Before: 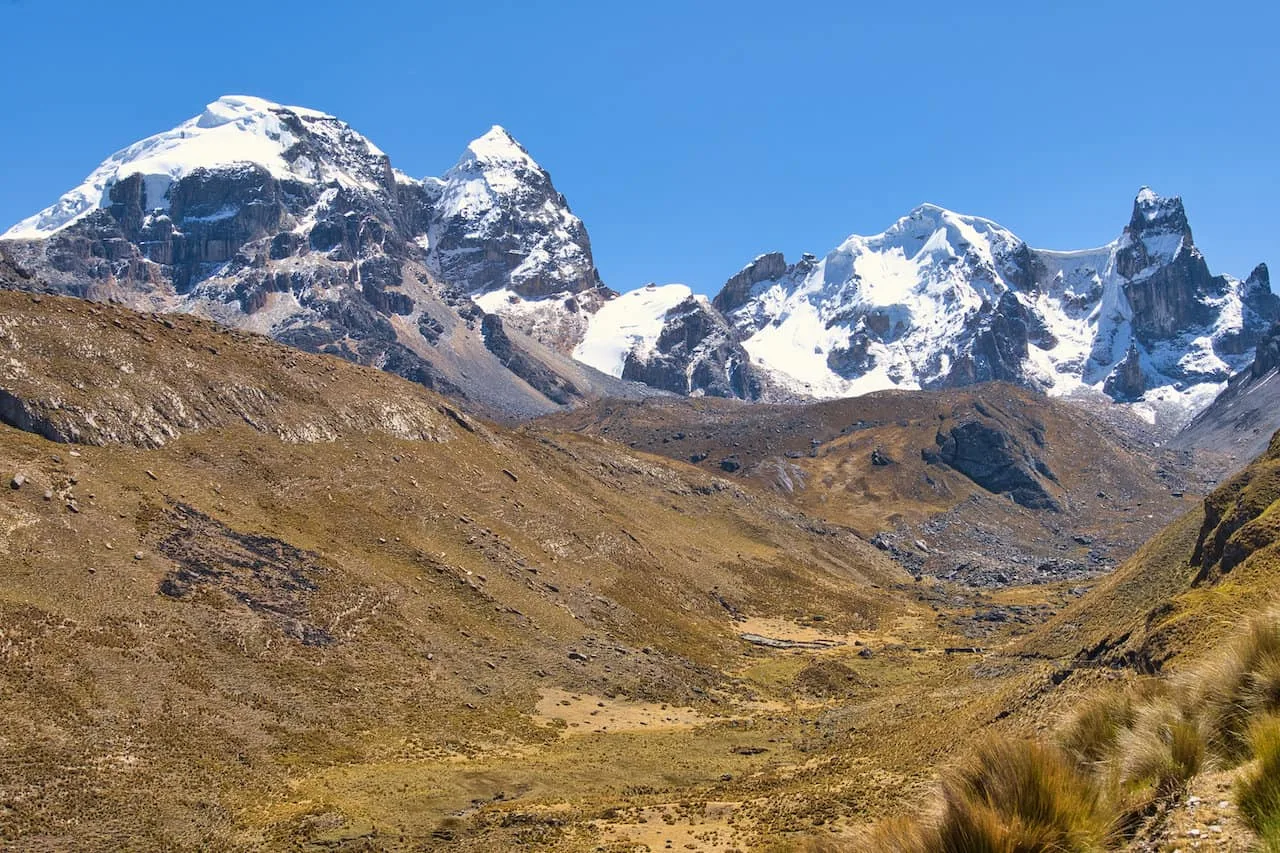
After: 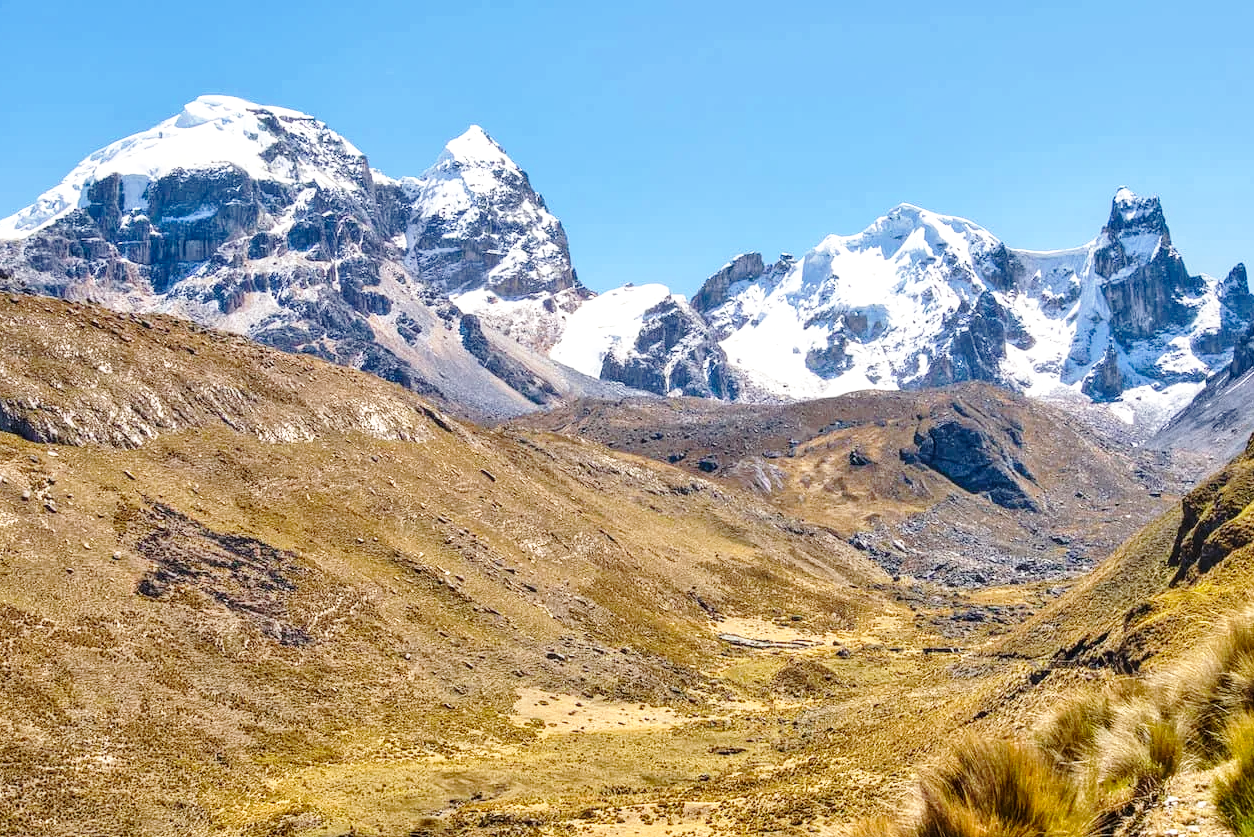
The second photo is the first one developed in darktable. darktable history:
crop: left 1.734%, right 0.279%, bottom 1.776%
local contrast: on, module defaults
base curve: curves: ch0 [(0, 0) (0.028, 0.03) (0.121, 0.232) (0.46, 0.748) (0.859, 0.968) (1, 1)], preserve colors none
